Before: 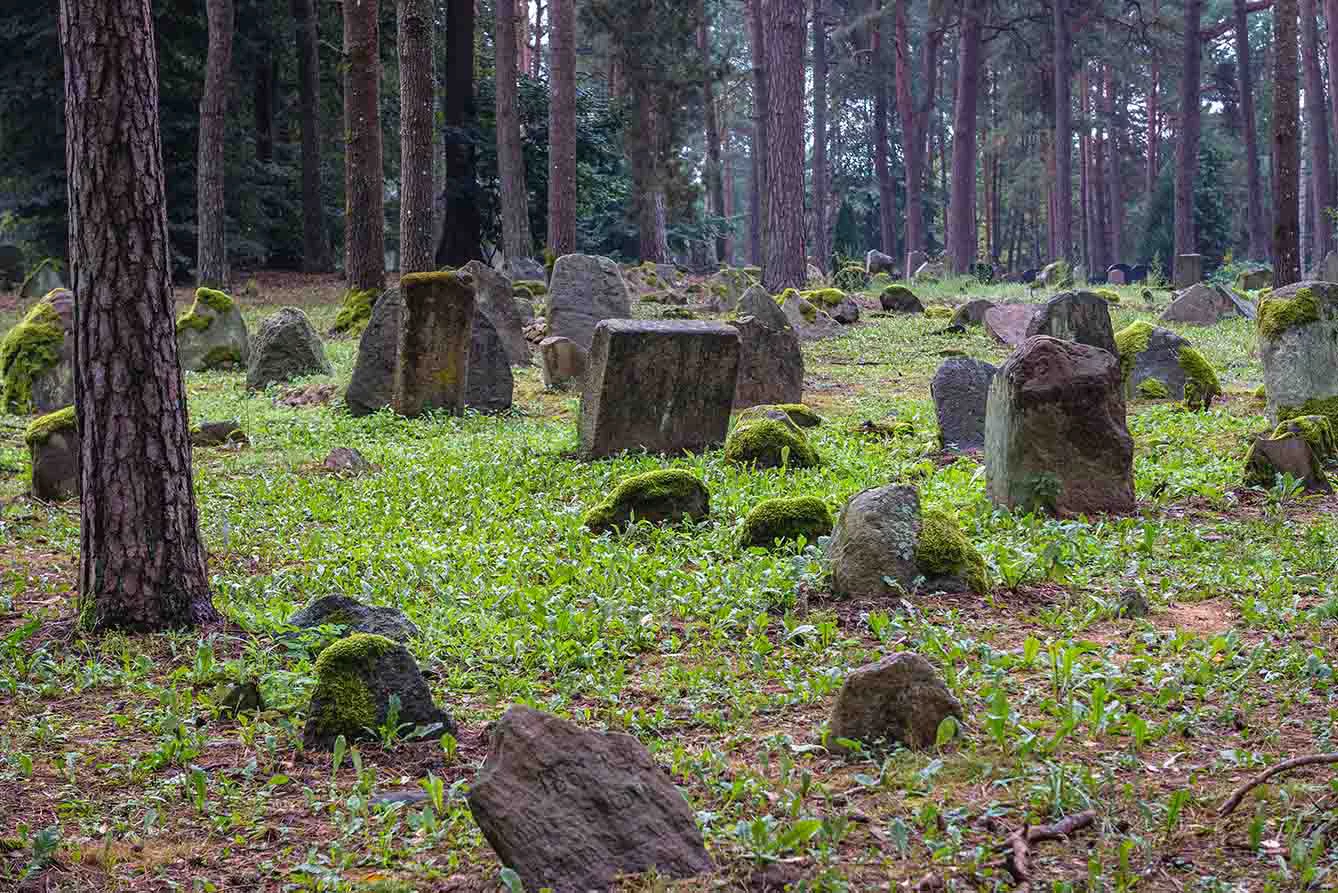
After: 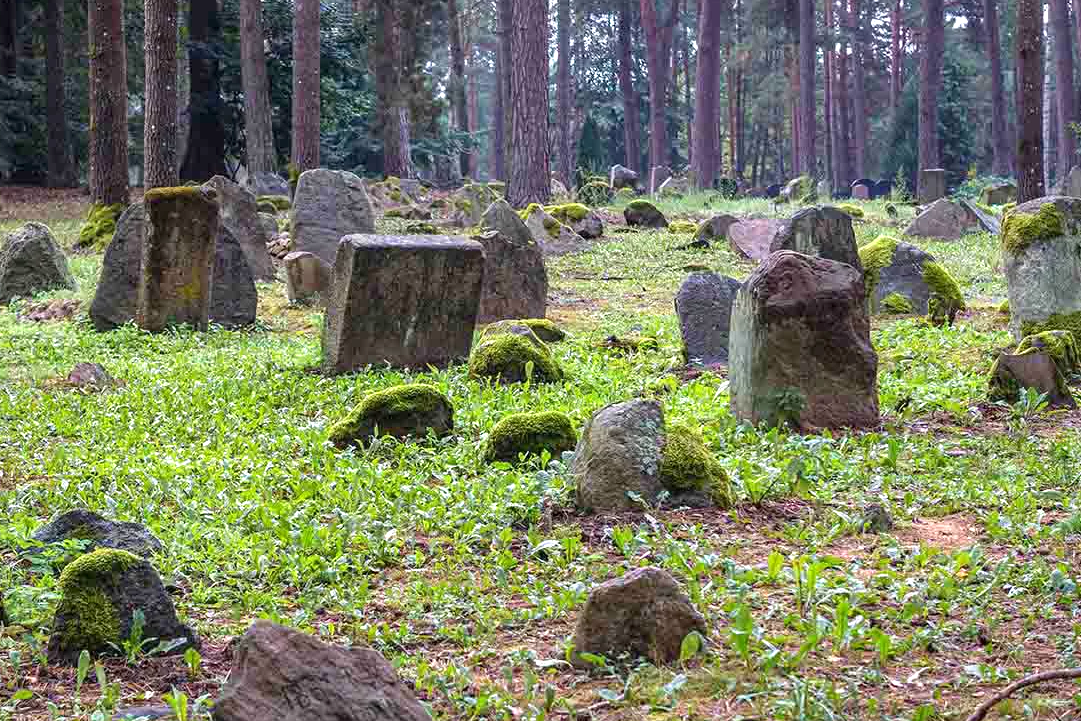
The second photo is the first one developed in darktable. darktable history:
exposure: black level correction 0.001, exposure 0.5 EV, compensate exposure bias true, compensate highlight preservation false
crop: left 19.159%, top 9.58%, bottom 9.58%
